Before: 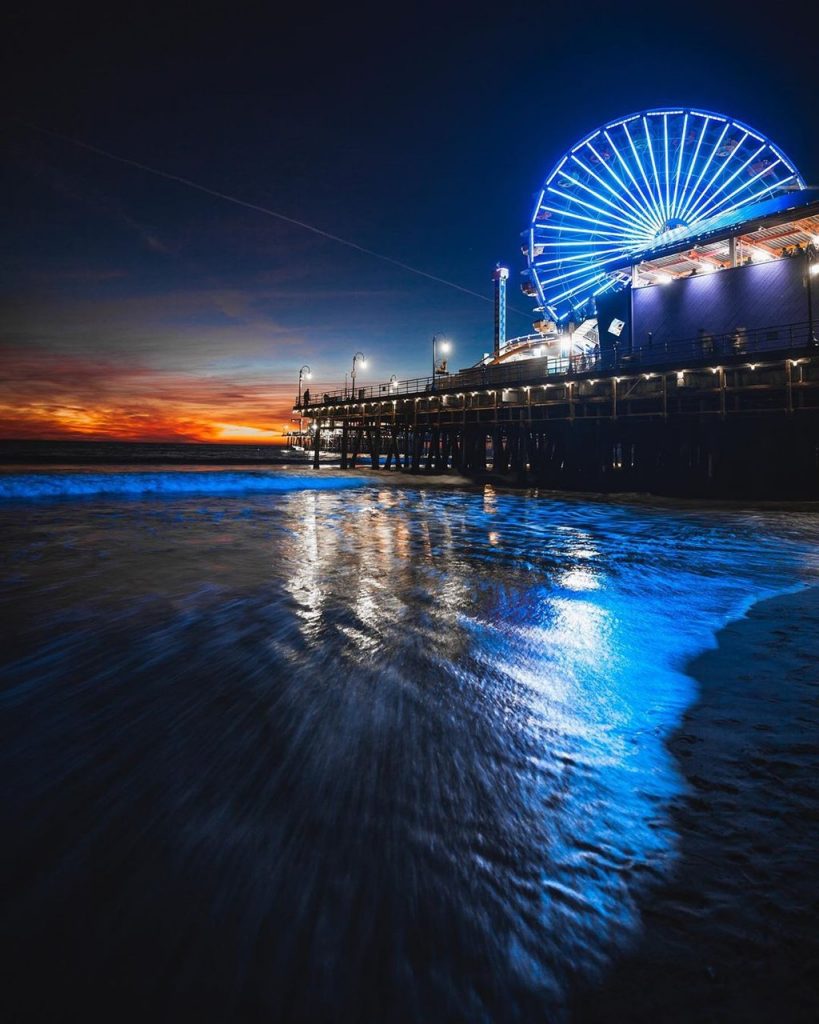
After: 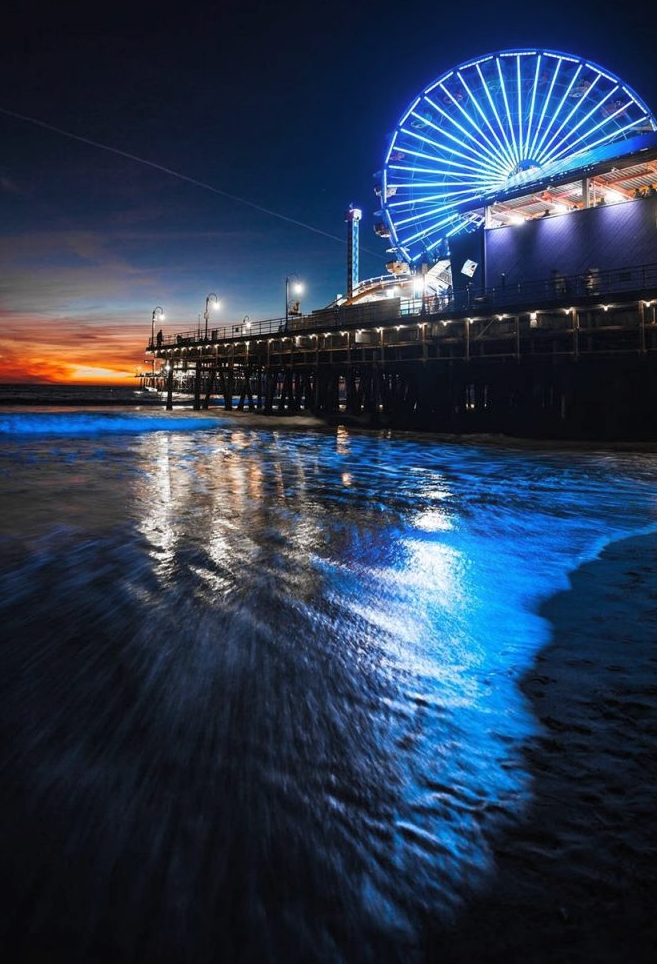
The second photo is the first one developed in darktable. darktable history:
bloom: size 9%, threshold 100%, strength 7%
crop and rotate: left 17.959%, top 5.771%, right 1.742%
levels: mode automatic, black 0.023%, white 99.97%, levels [0.062, 0.494, 0.925]
